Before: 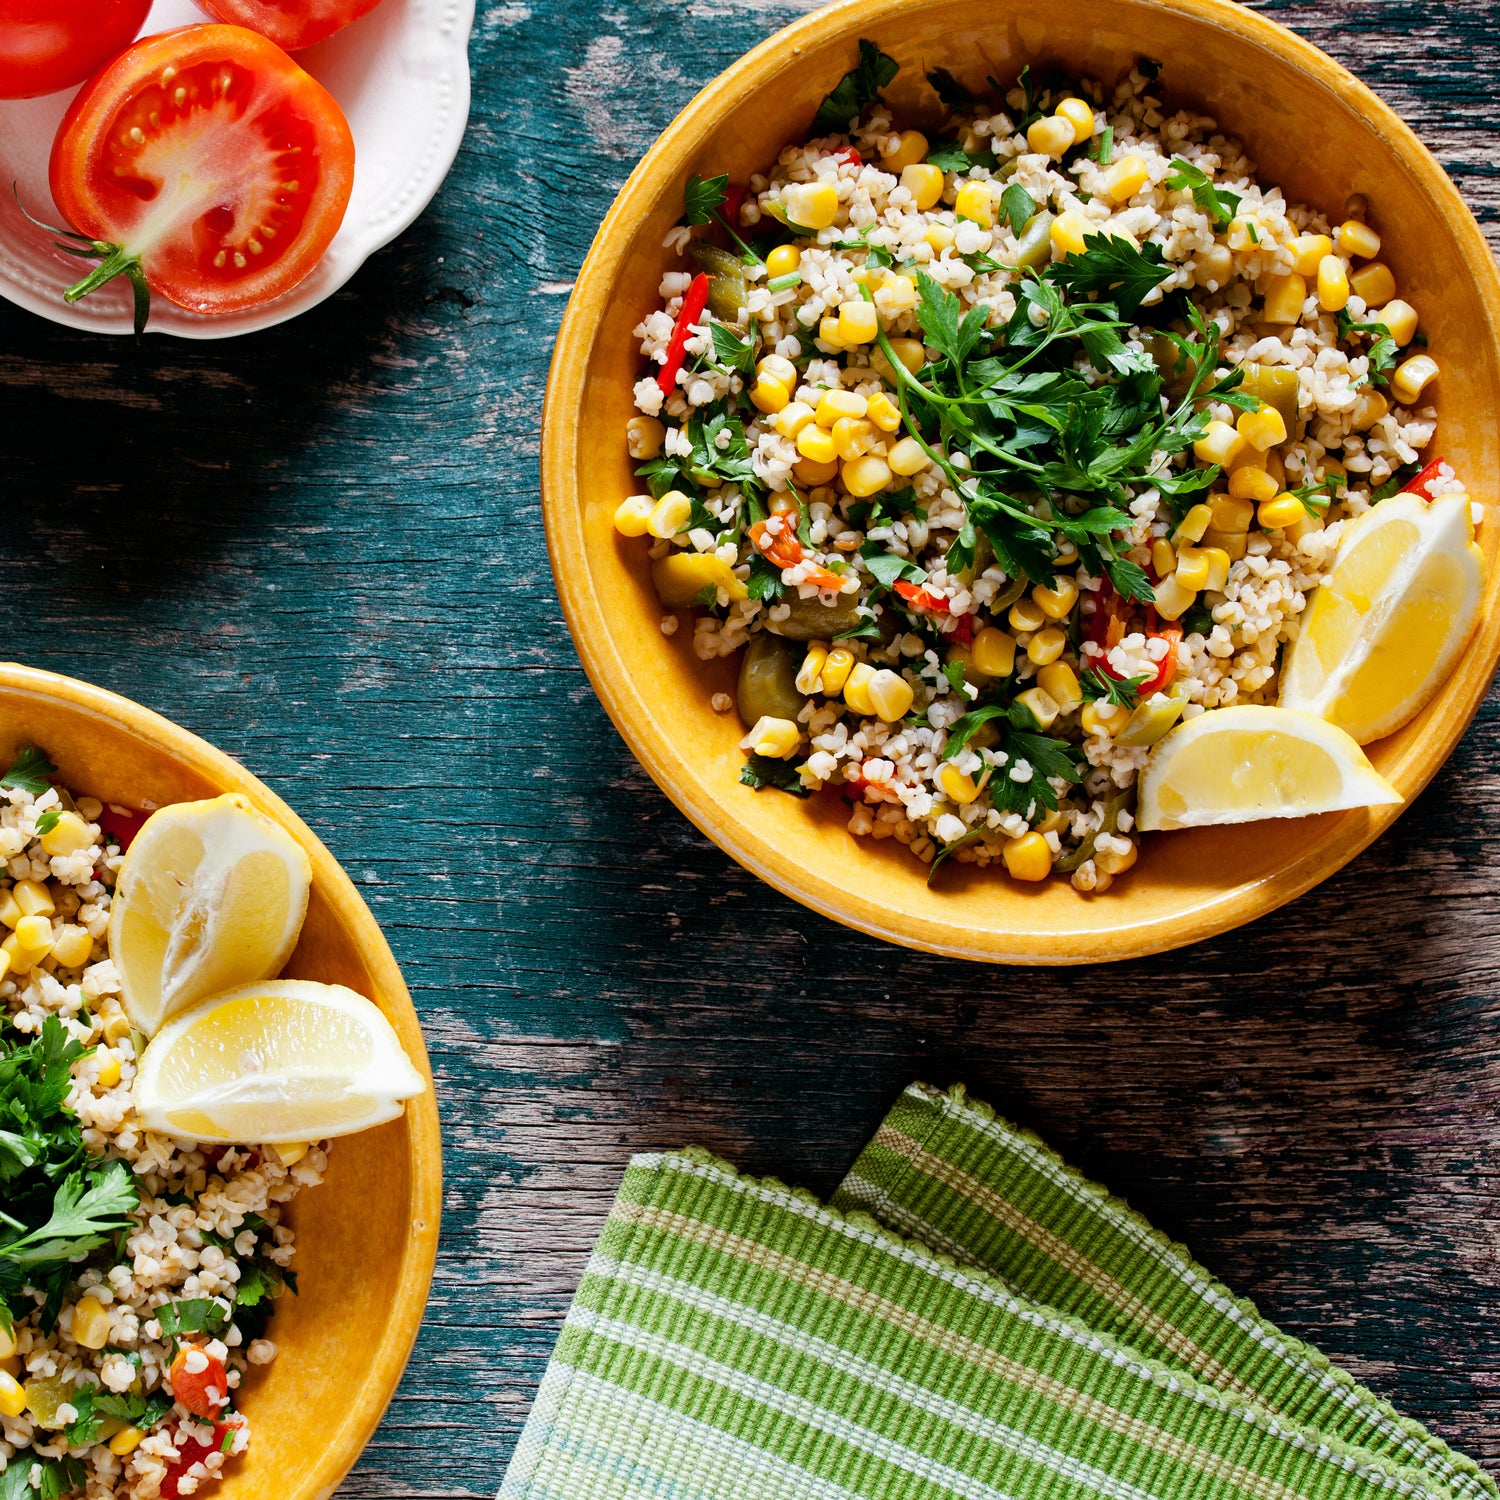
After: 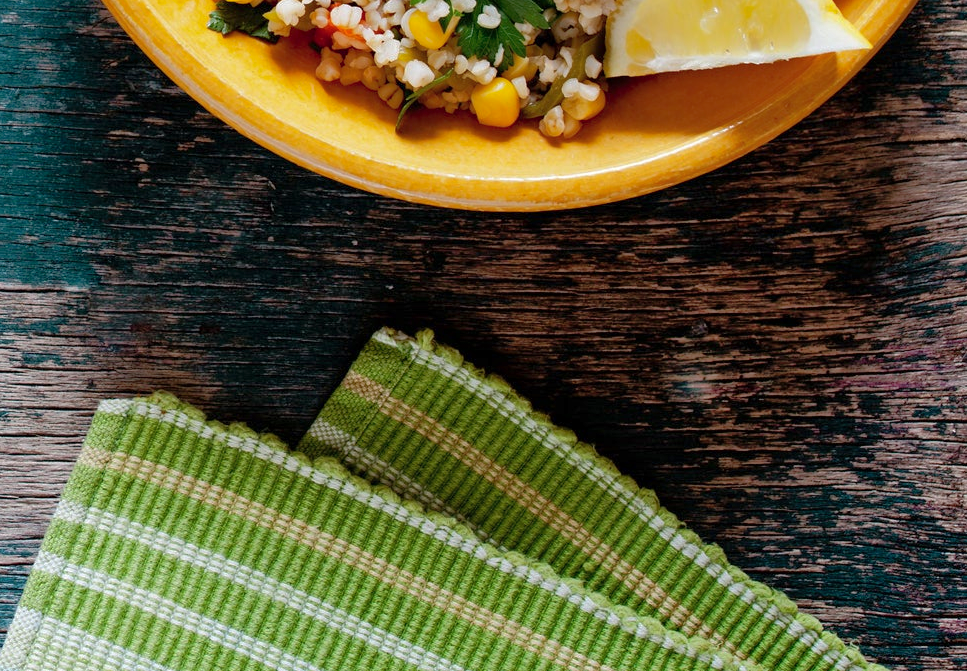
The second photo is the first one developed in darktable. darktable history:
crop and rotate: left 35.47%, top 50.332%, bottom 4.879%
shadows and highlights: on, module defaults
